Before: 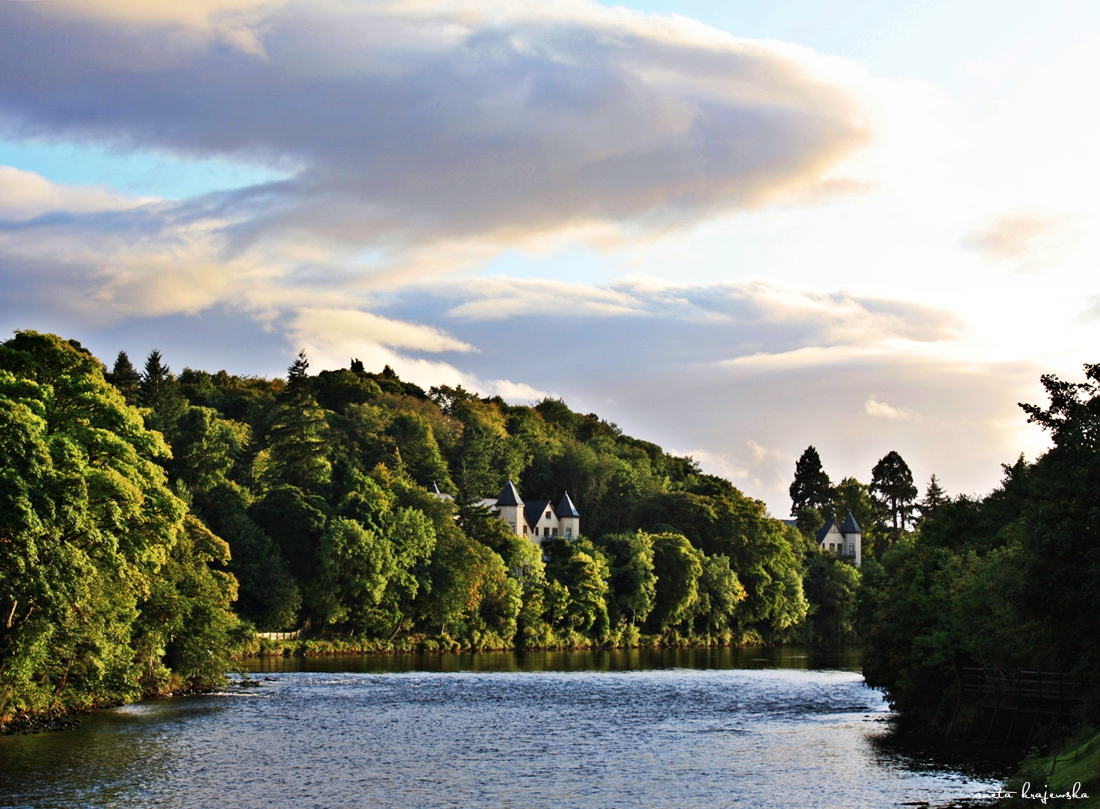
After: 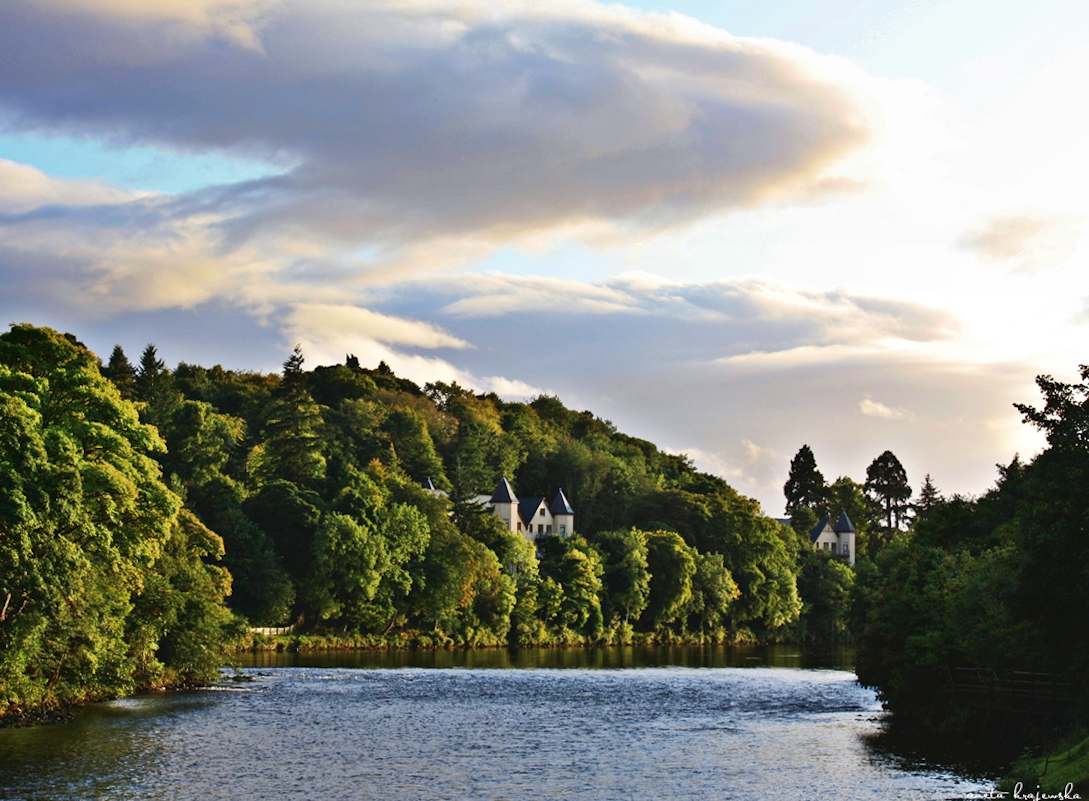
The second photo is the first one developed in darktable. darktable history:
crop and rotate: angle -0.417°
tone curve: curves: ch0 [(0, 0) (0.003, 0.051) (0.011, 0.054) (0.025, 0.056) (0.044, 0.07) (0.069, 0.092) (0.1, 0.119) (0.136, 0.149) (0.177, 0.189) (0.224, 0.231) (0.277, 0.278) (0.335, 0.329) (0.399, 0.386) (0.468, 0.454) (0.543, 0.524) (0.623, 0.603) (0.709, 0.687) (0.801, 0.776) (0.898, 0.878) (1, 1)], color space Lab, linked channels, preserve colors none
